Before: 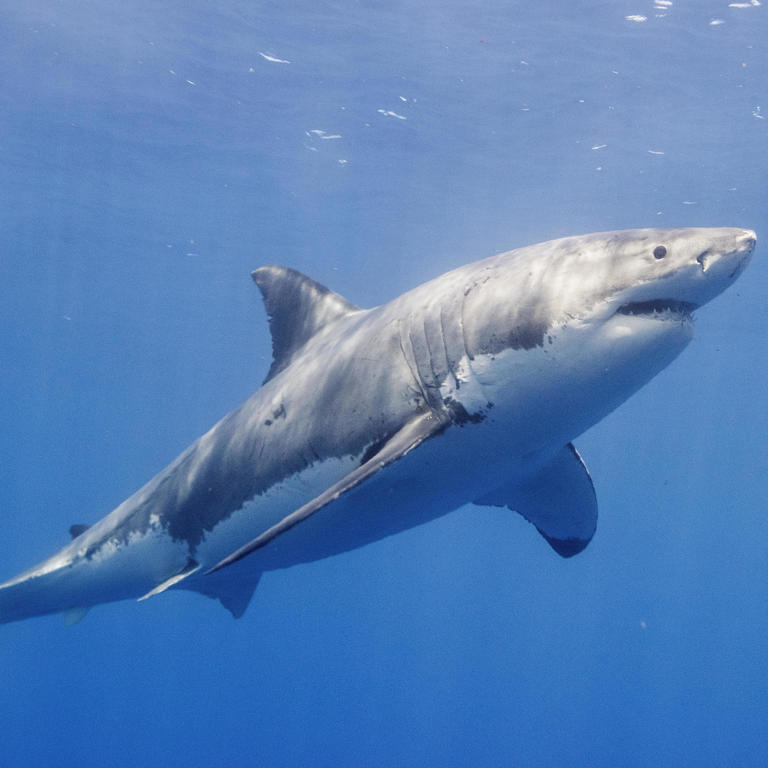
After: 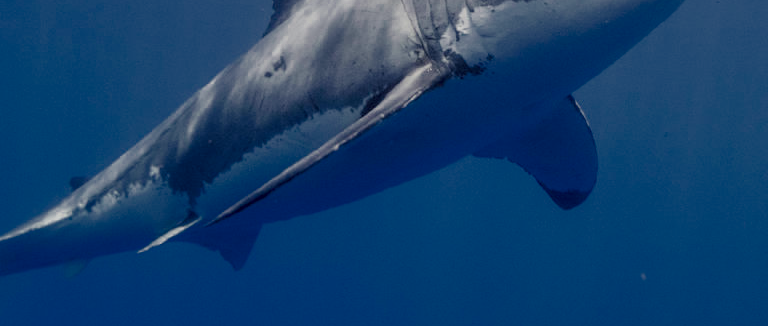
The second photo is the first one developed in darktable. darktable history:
color zones: curves: ch0 [(0, 0.497) (0.143, 0.5) (0.286, 0.5) (0.429, 0.483) (0.571, 0.116) (0.714, -0.006) (0.857, 0.28) (1, 0.497)]
crop: top 45.365%, bottom 12.169%
filmic rgb: middle gray luminance 18.01%, black relative exposure -7.5 EV, white relative exposure 8.5 EV, threshold 5.99 EV, target black luminance 0%, hardness 2.23, latitude 18.04%, contrast 0.873, highlights saturation mix 5.1%, shadows ↔ highlights balance 10.97%, enable highlight reconstruction true
local contrast: detail 130%
